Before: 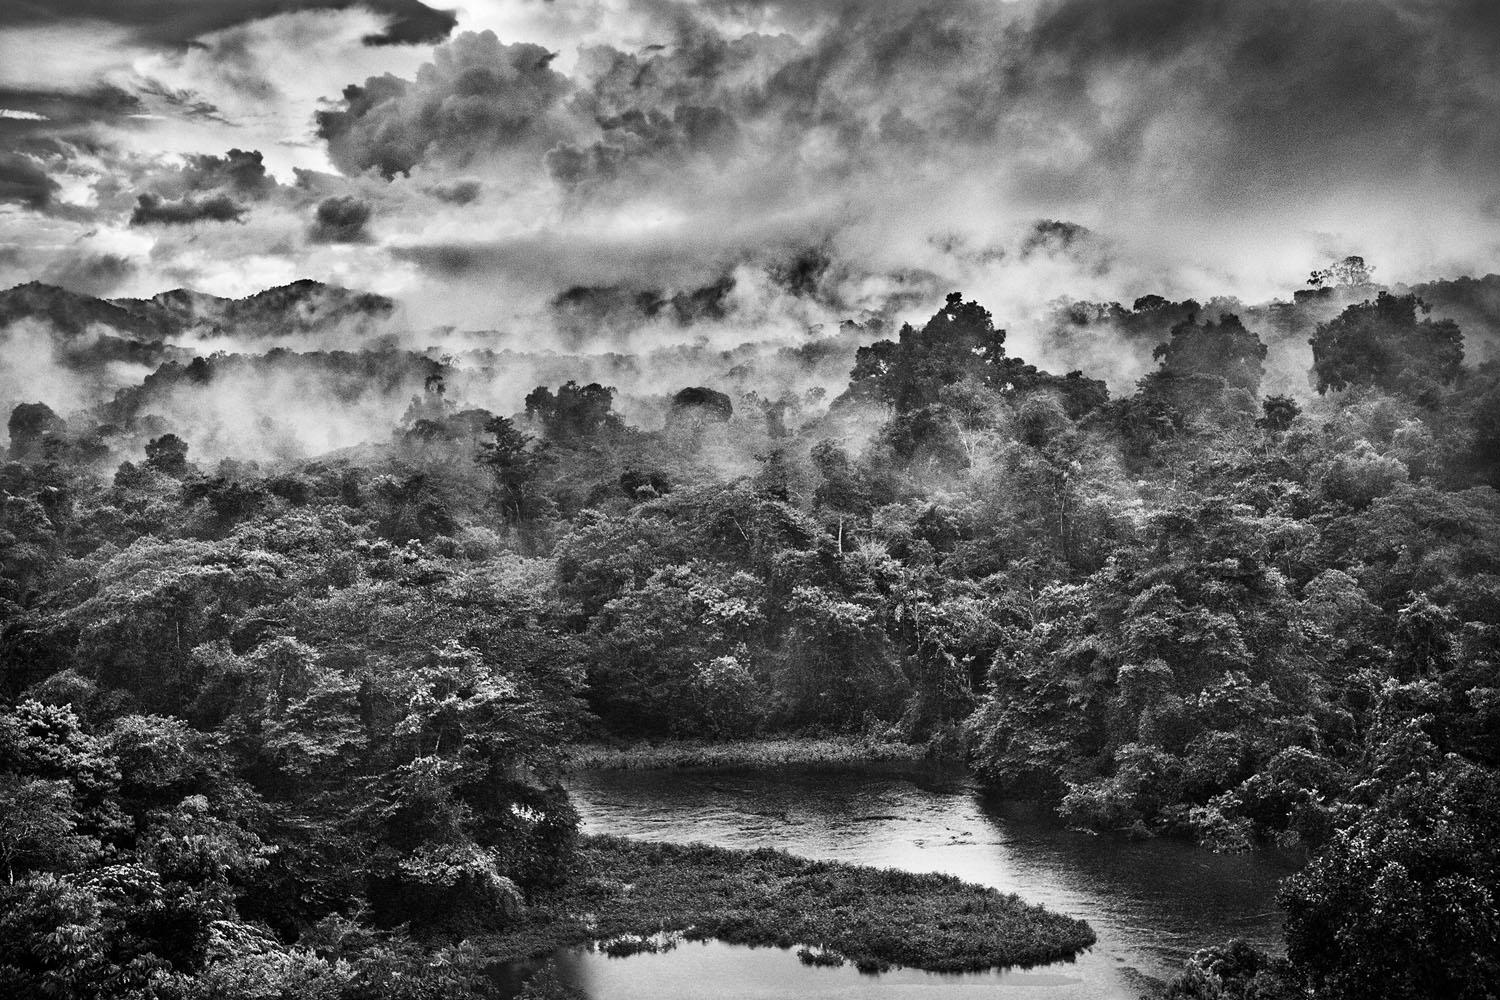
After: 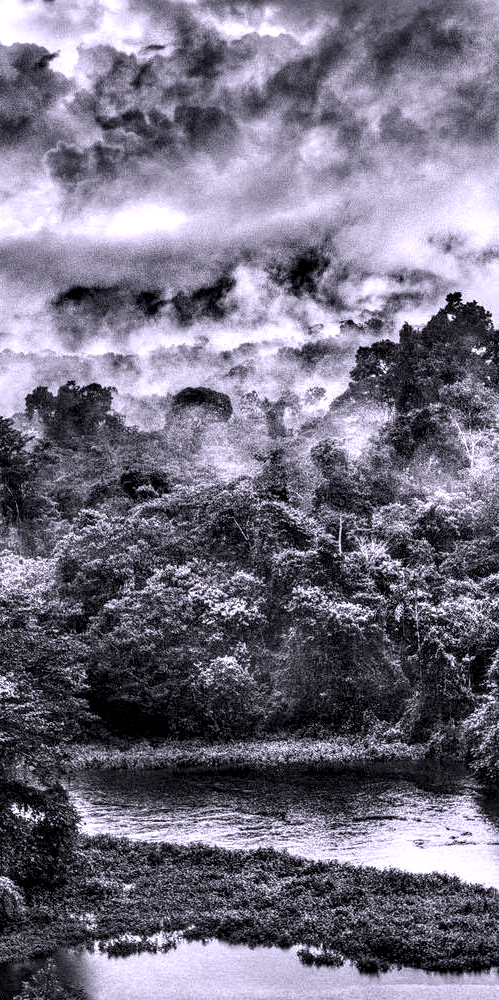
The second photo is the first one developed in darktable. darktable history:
crop: left 33.36%, right 33.36%
white balance: red 1.042, blue 1.17
tone equalizer: on, module defaults
local contrast: highlights 19%, detail 186%
